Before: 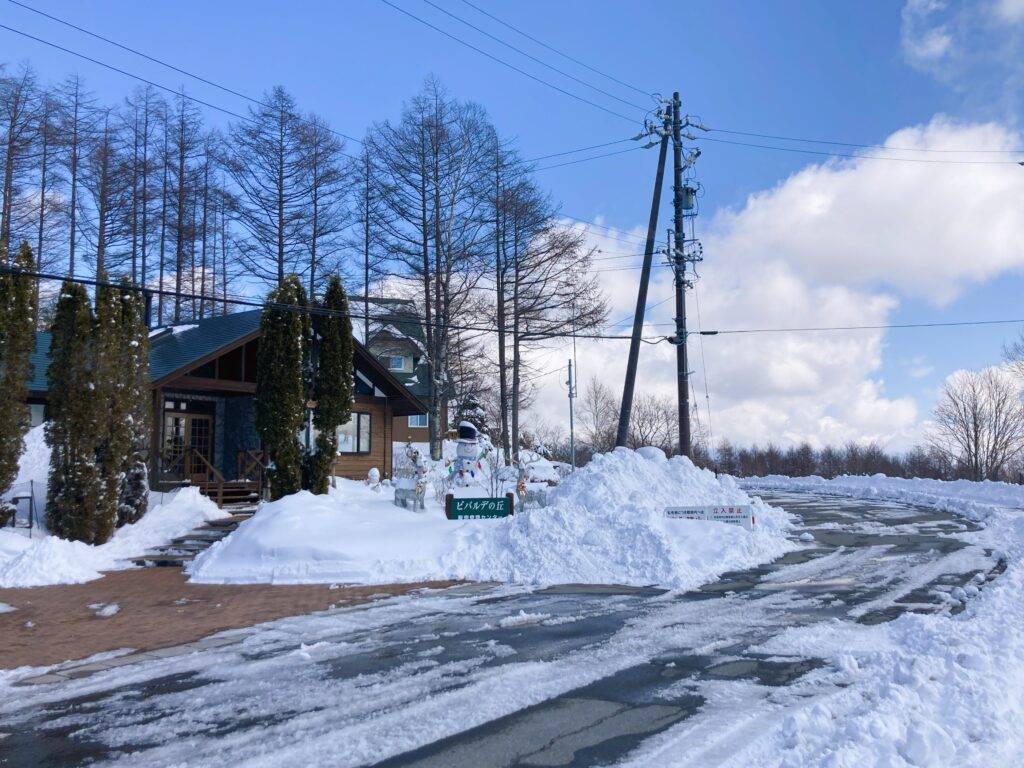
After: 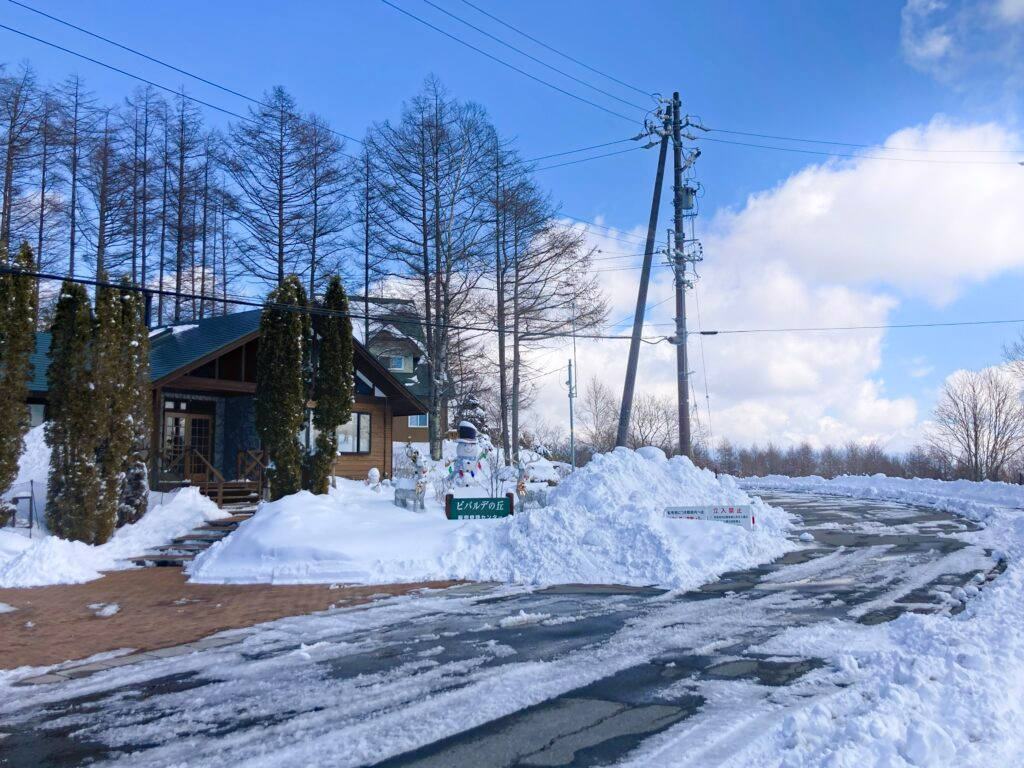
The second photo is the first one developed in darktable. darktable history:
haze removal: strength 0.29, distance 0.25, compatibility mode true, adaptive false
bloom: size 16%, threshold 98%, strength 20%
